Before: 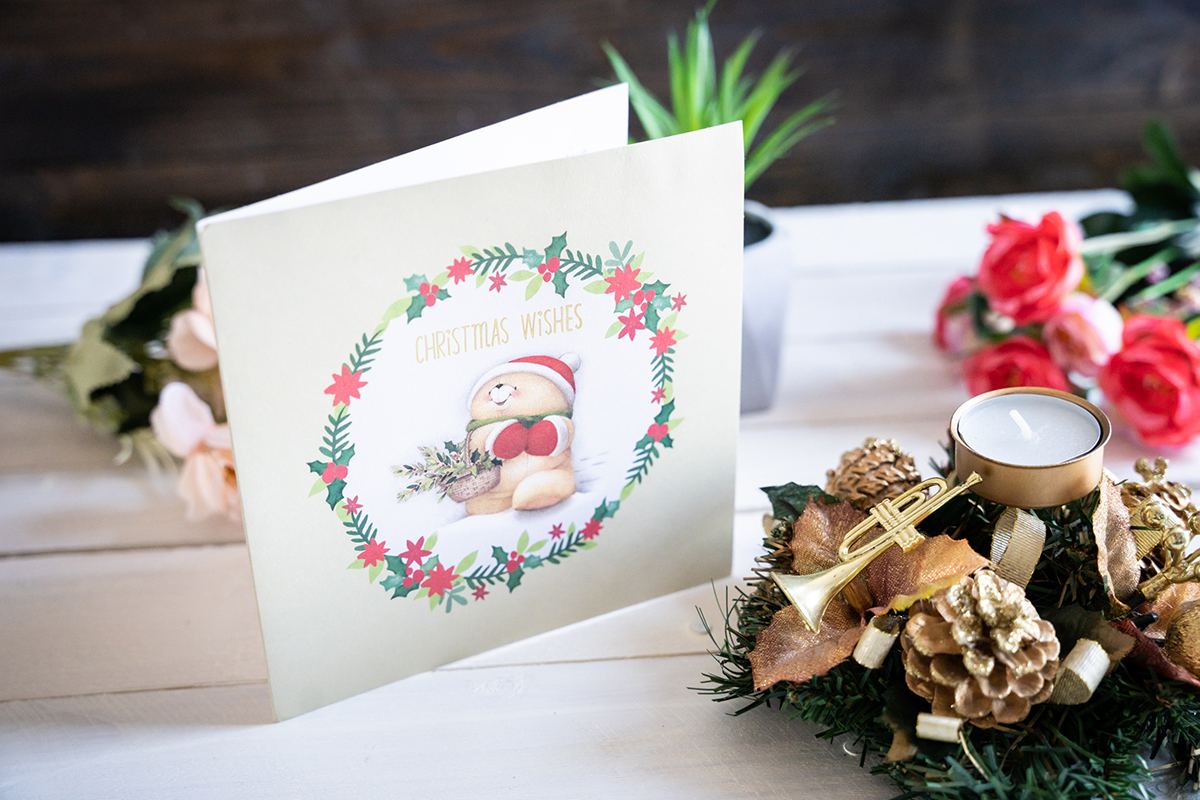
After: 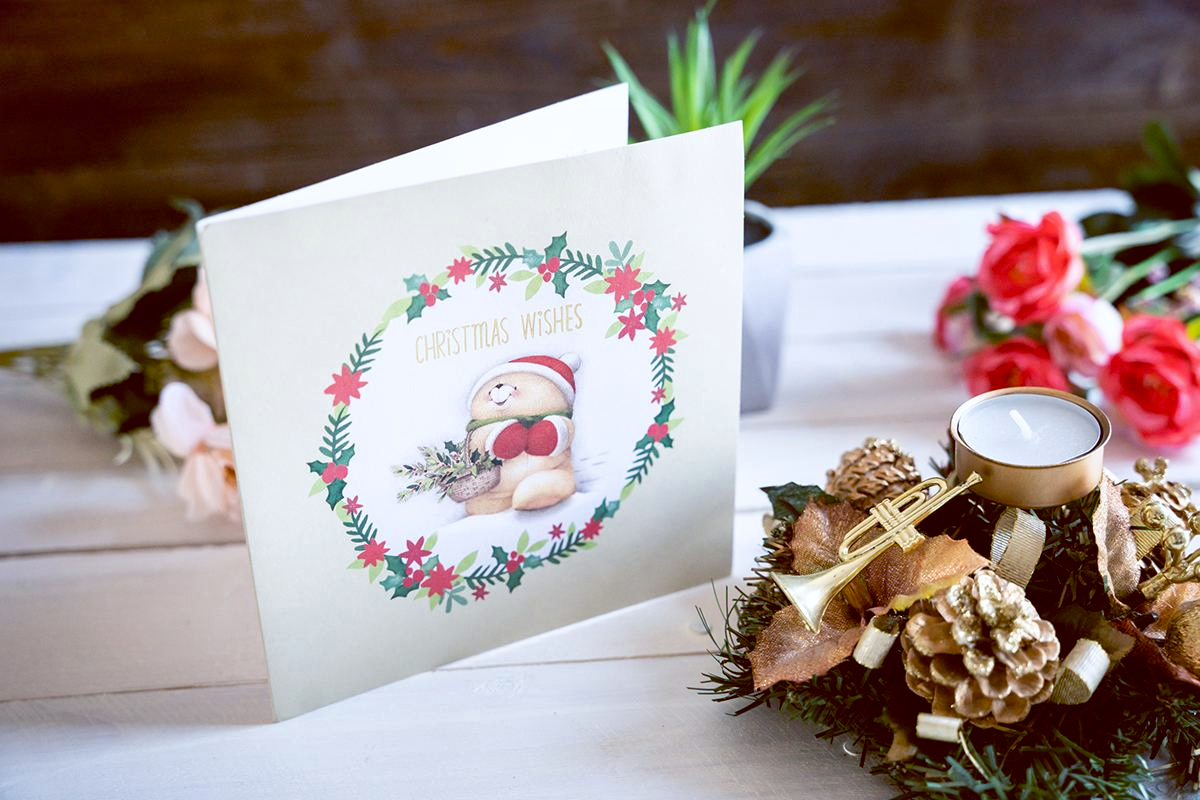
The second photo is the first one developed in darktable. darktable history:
color balance: lift [1, 1.015, 1.004, 0.985], gamma [1, 0.958, 0.971, 1.042], gain [1, 0.956, 0.977, 1.044]
rotate and perspective: crop left 0, crop top 0
shadows and highlights: shadows 37.27, highlights -28.18, soften with gaussian
